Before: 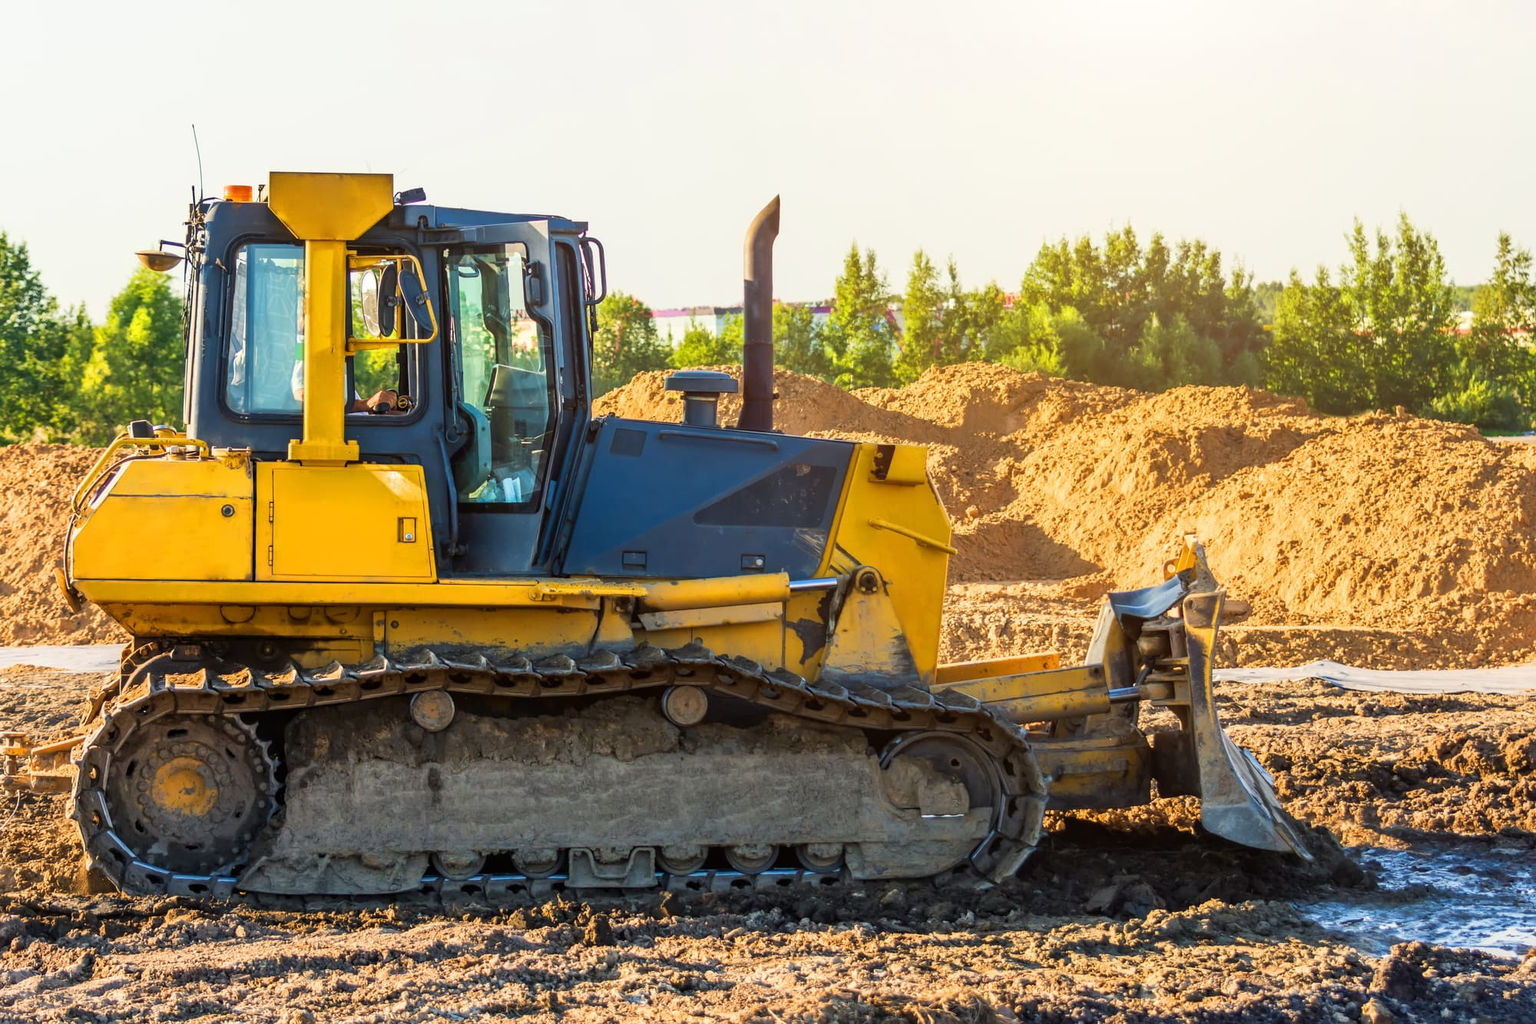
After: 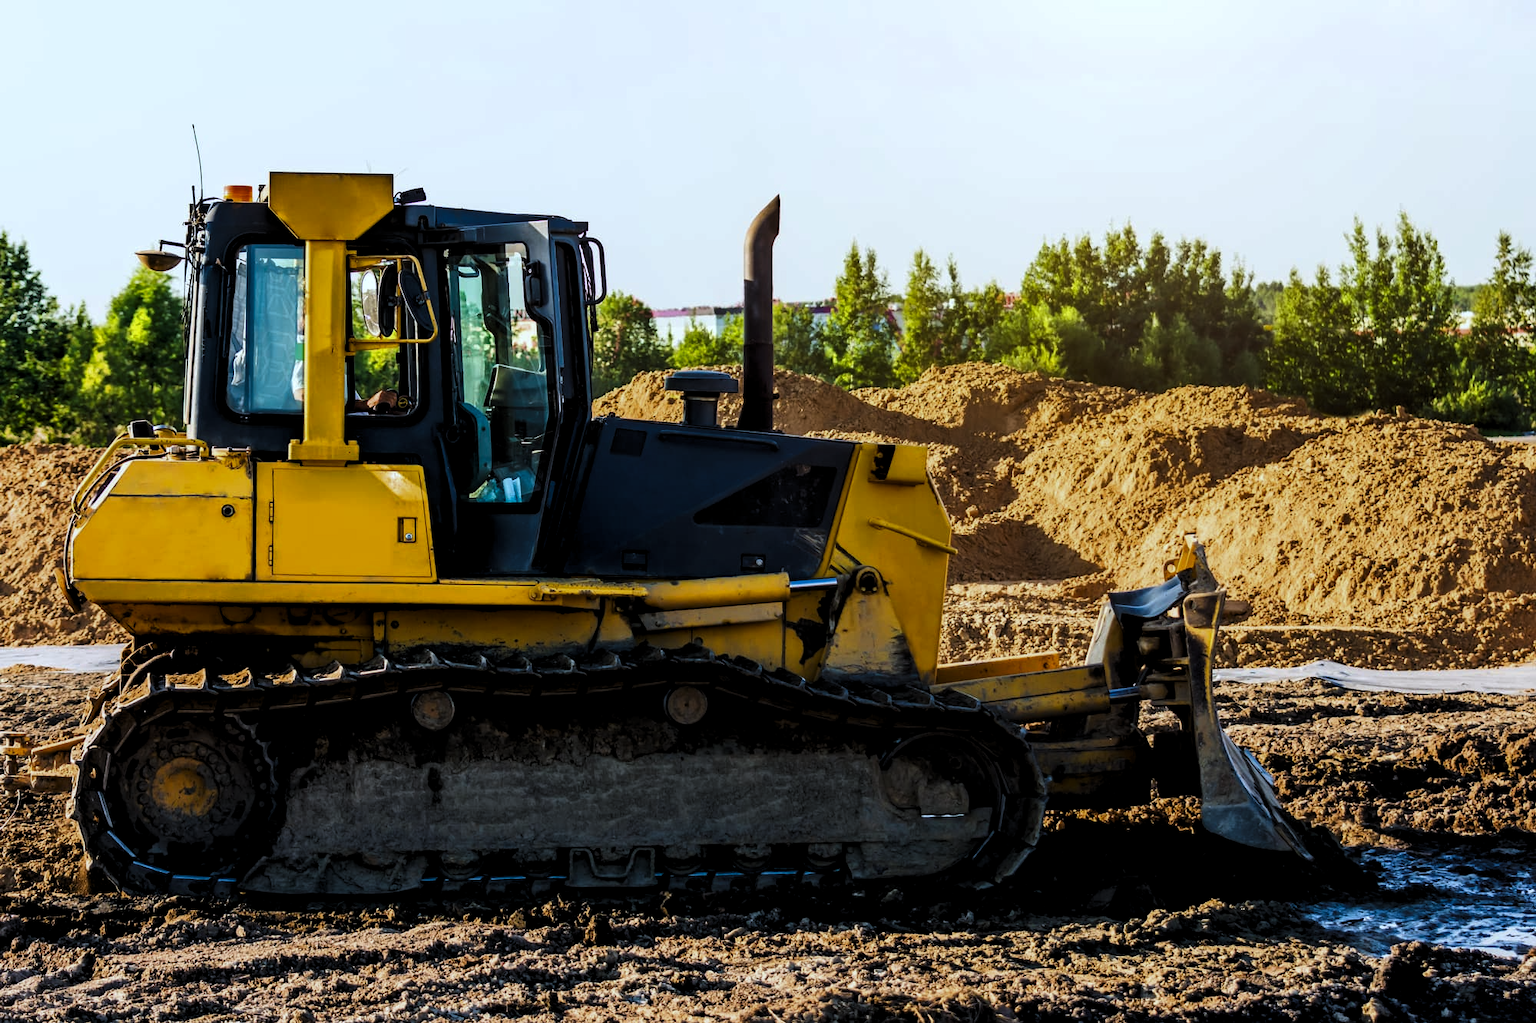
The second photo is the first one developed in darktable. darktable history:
color calibration: x 0.37, y 0.382, temperature 4315.79 K
contrast brightness saturation: brightness -0.215, saturation 0.078
levels: levels [0.116, 0.574, 1]
